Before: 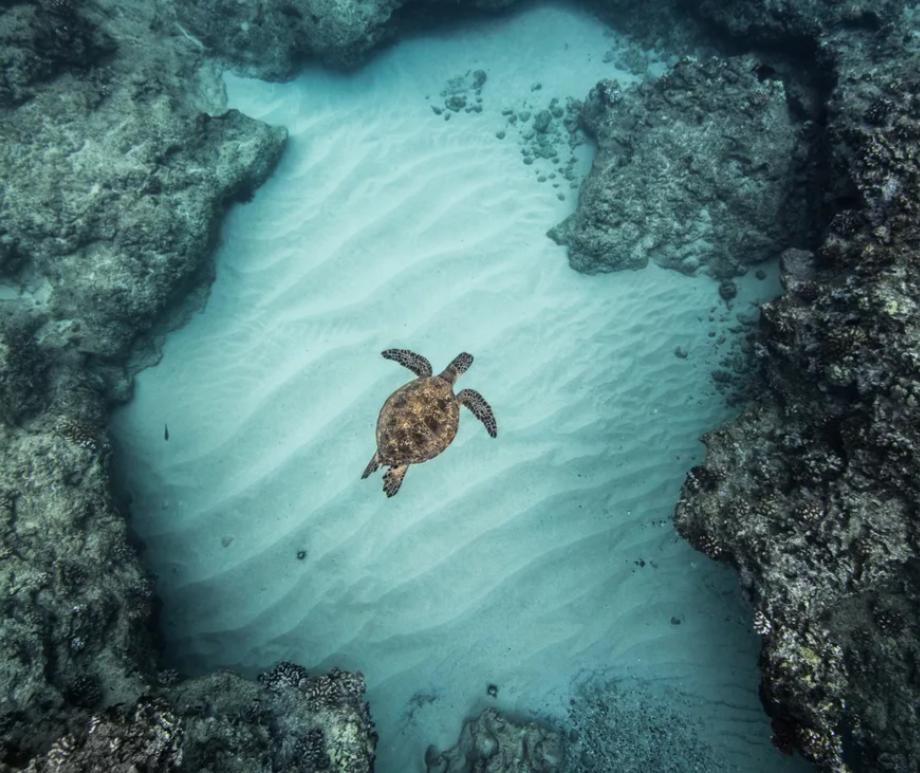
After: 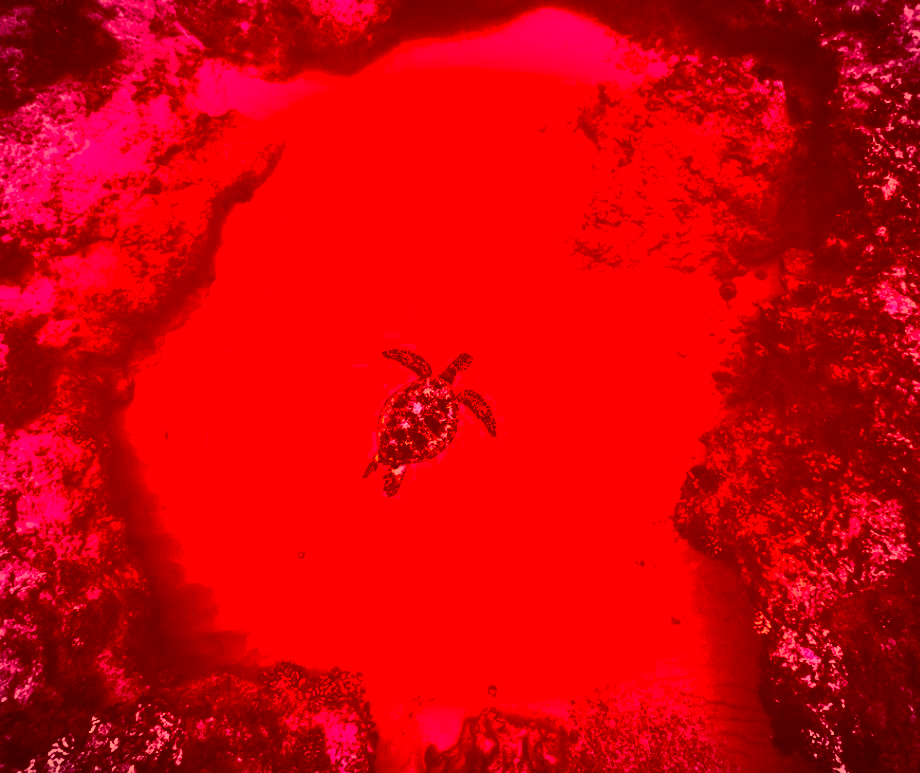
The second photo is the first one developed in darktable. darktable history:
color correction: highlights a* -39.06, highlights b* -39.51, shadows a* -39.84, shadows b* -39.91, saturation -2.95
contrast brightness saturation: contrast 0.943, brightness 0.193
vignetting: automatic ratio true
shadows and highlights: shadows 58.23, soften with gaussian
